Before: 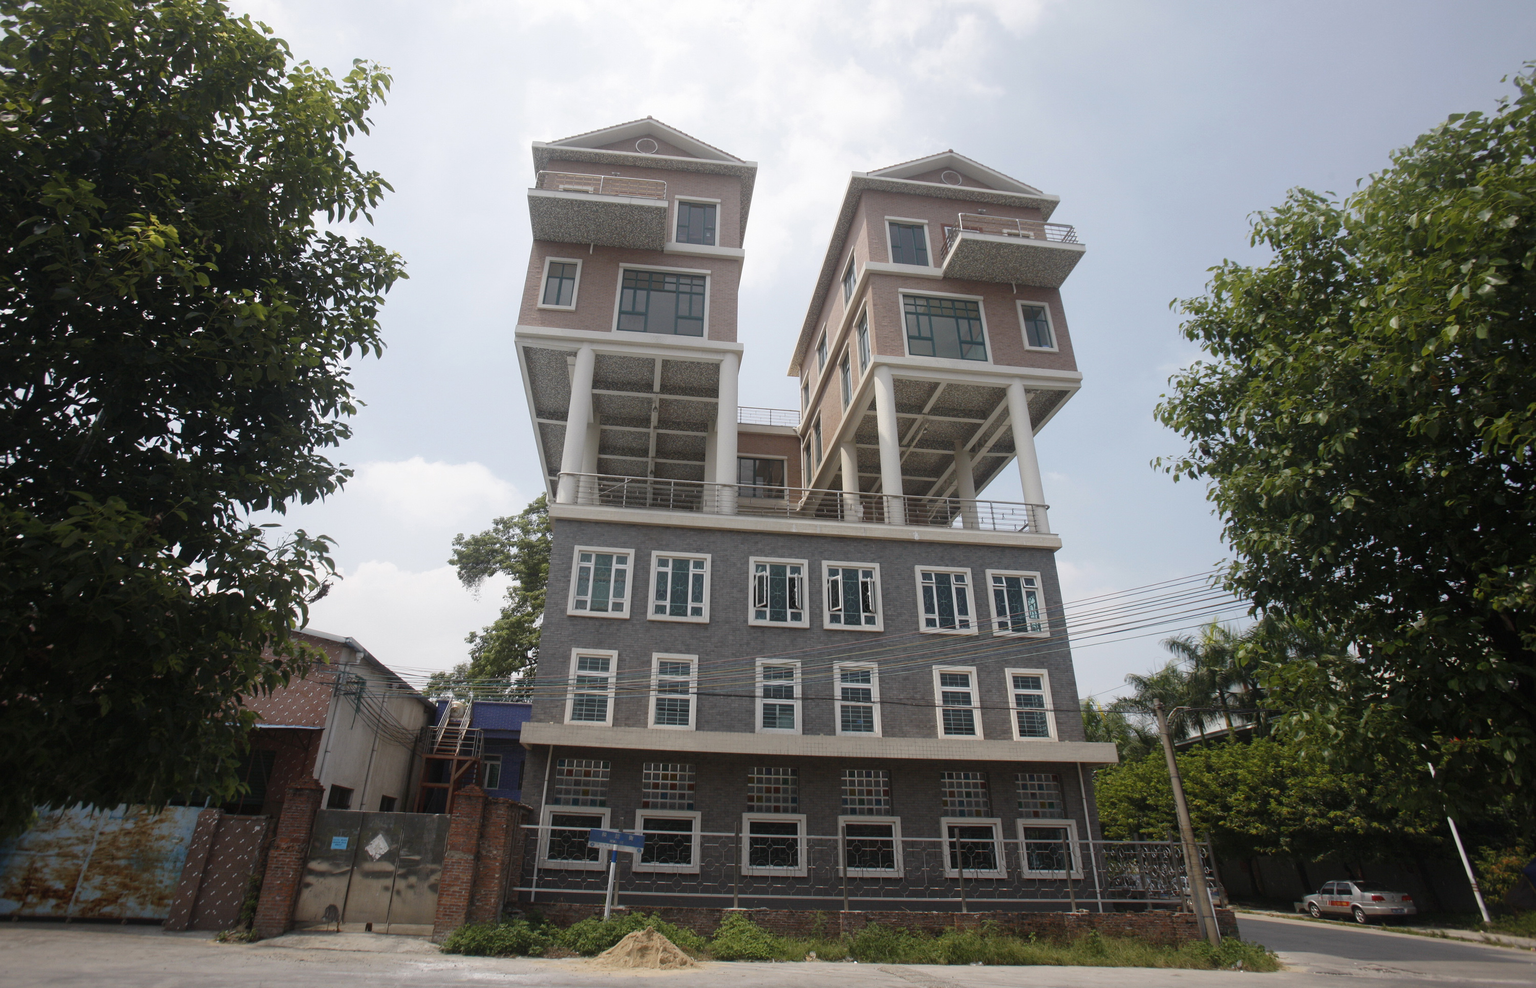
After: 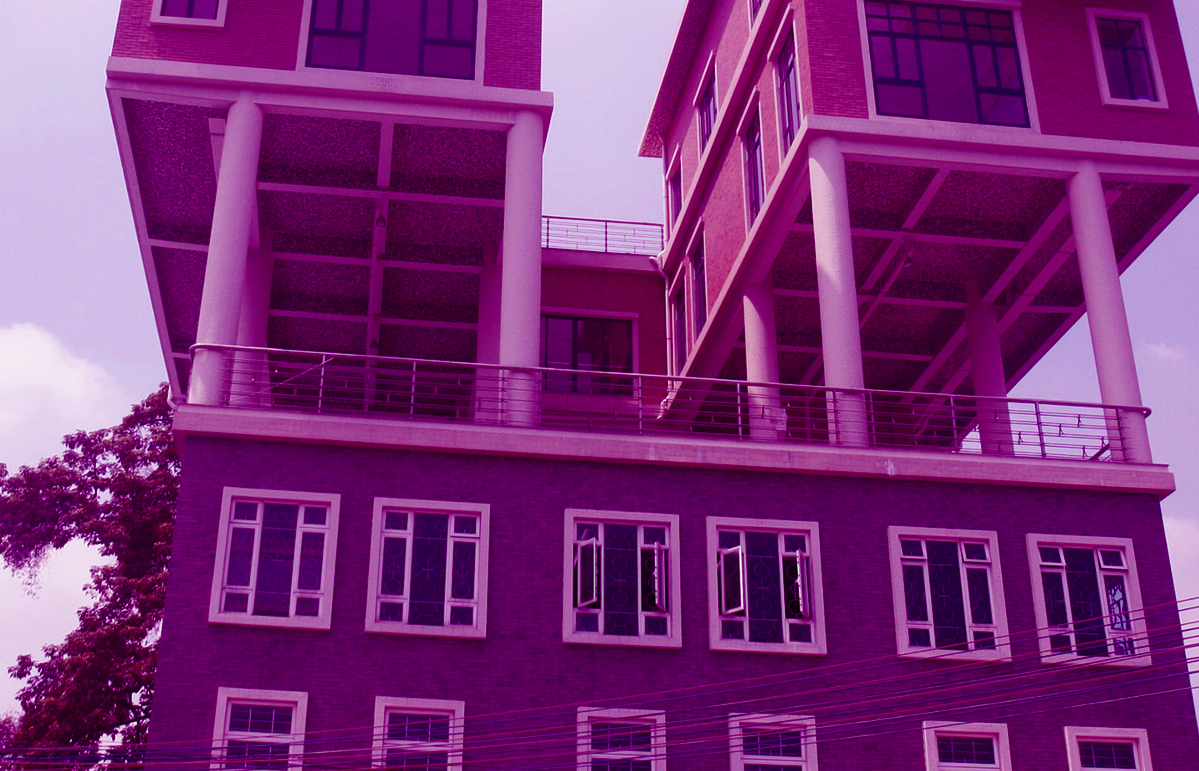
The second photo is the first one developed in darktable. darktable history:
crop: left 30%, top 30%, right 30%, bottom 30%
color balance: mode lift, gamma, gain (sRGB), lift [1, 1, 0.101, 1]
